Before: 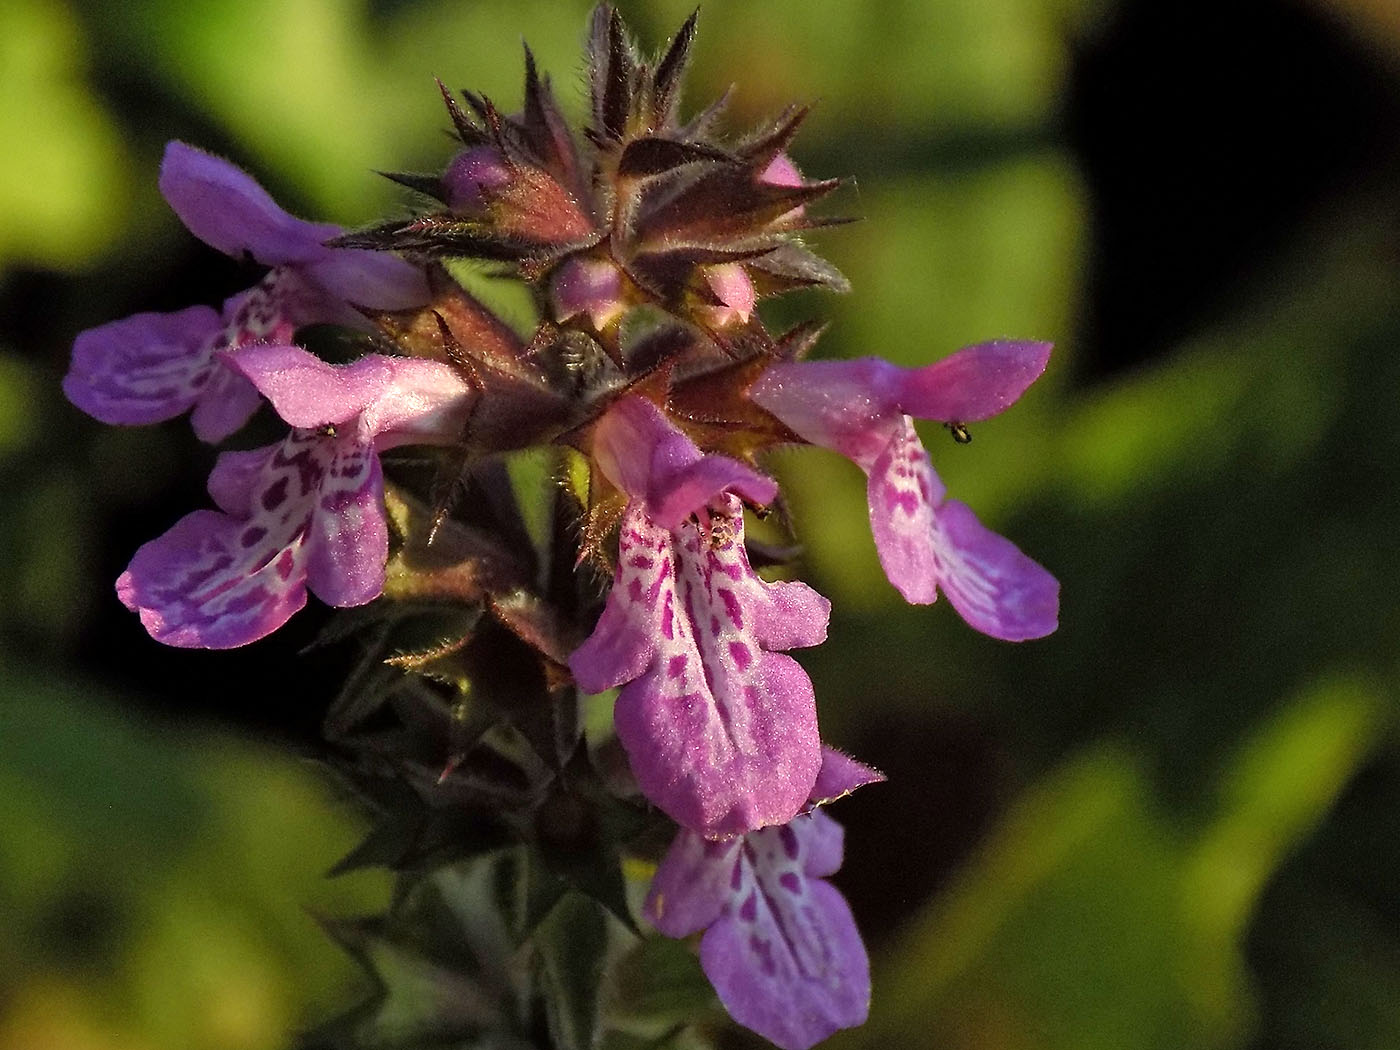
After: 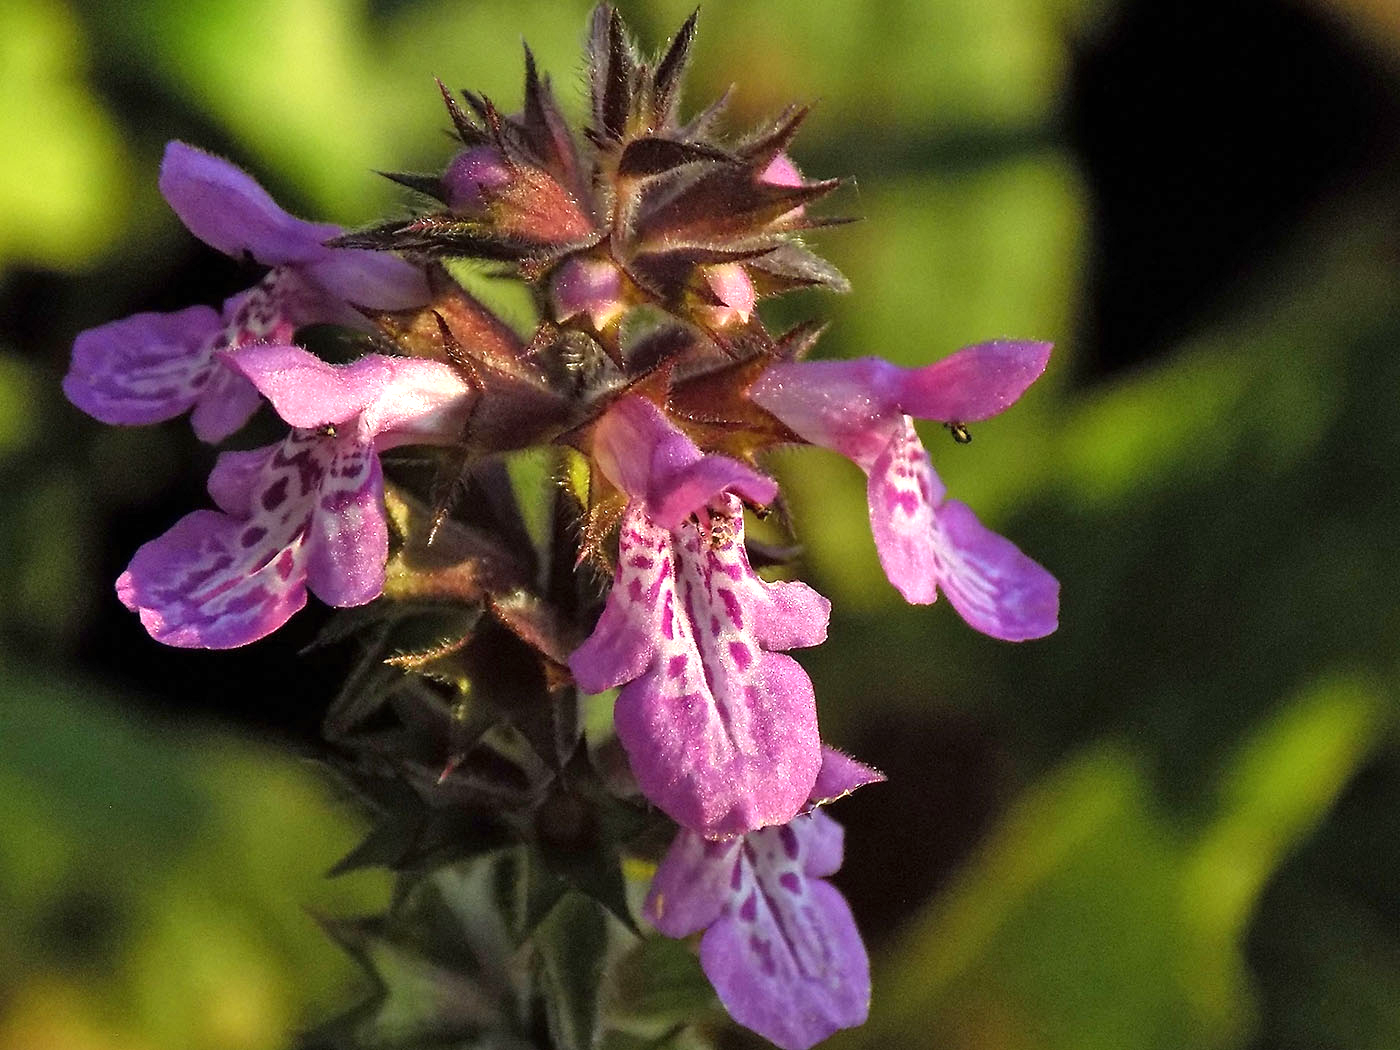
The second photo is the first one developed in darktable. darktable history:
exposure: black level correction 0, exposure 0.588 EV, compensate highlight preservation false
